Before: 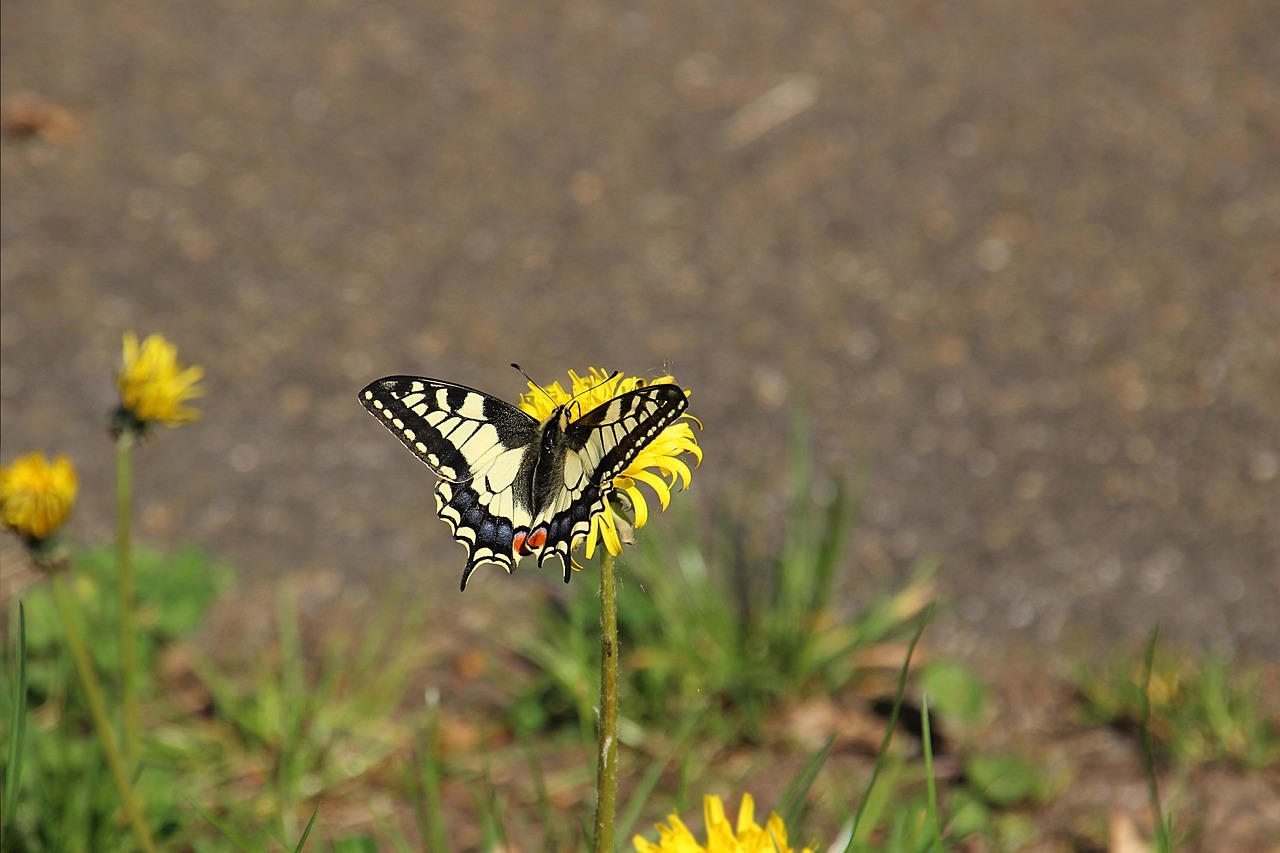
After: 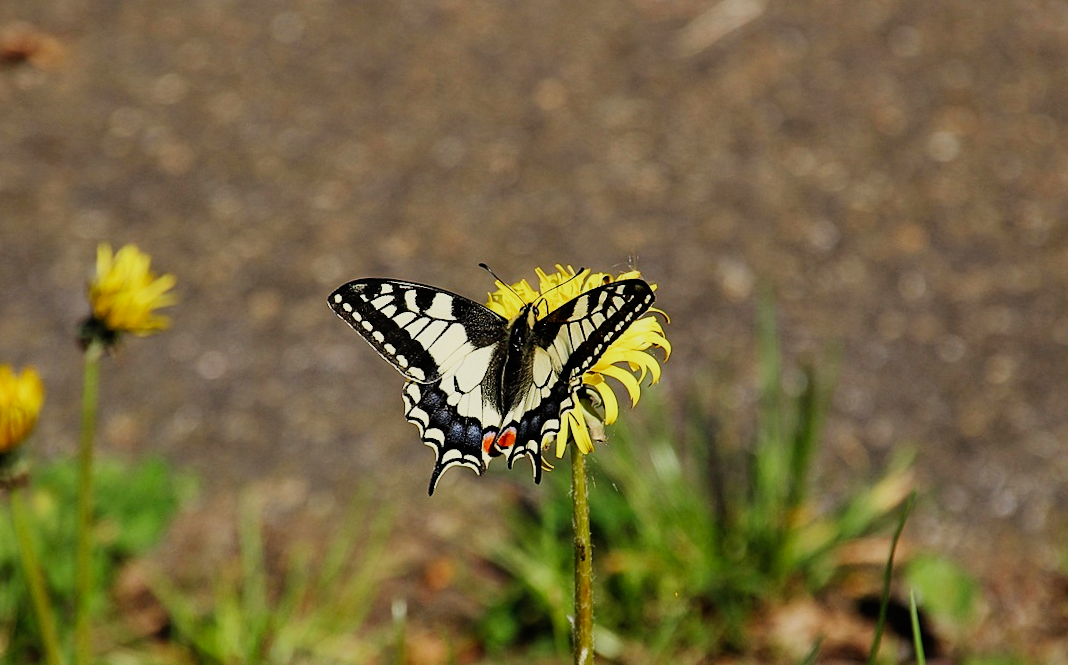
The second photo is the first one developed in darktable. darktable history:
rotate and perspective: rotation -1.68°, lens shift (vertical) -0.146, crop left 0.049, crop right 0.912, crop top 0.032, crop bottom 0.96
sigmoid: contrast 1.8, skew -0.2, preserve hue 0%, red attenuation 0.1, red rotation 0.035, green attenuation 0.1, green rotation -0.017, blue attenuation 0.15, blue rotation -0.052, base primaries Rec2020
crop: top 7.49%, right 9.717%, bottom 11.943%
